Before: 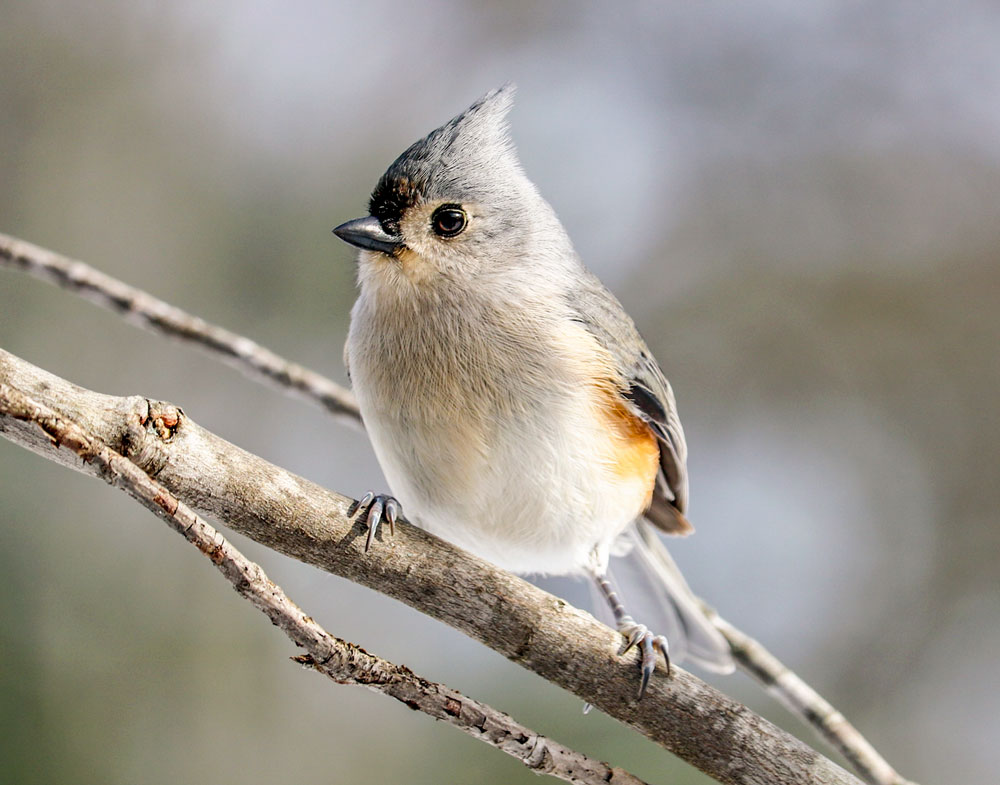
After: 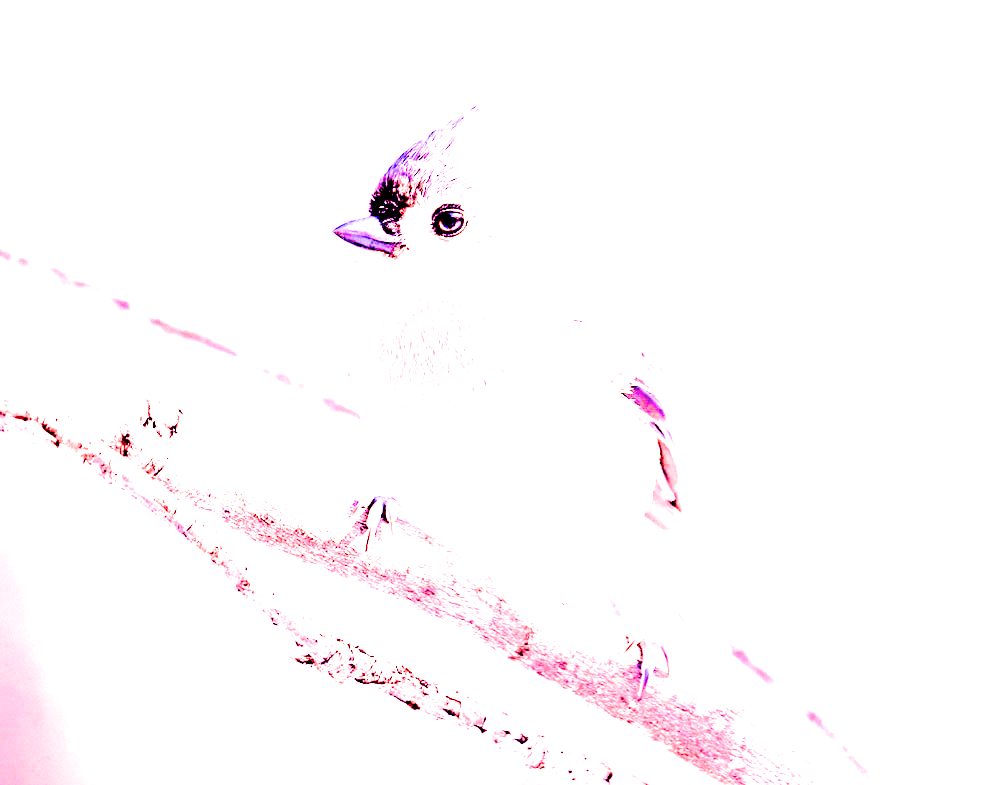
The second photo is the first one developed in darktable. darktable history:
white balance: red 8, blue 8
filmic rgb: black relative exposure -5 EV, hardness 2.88, contrast 1.3, highlights saturation mix -30%
